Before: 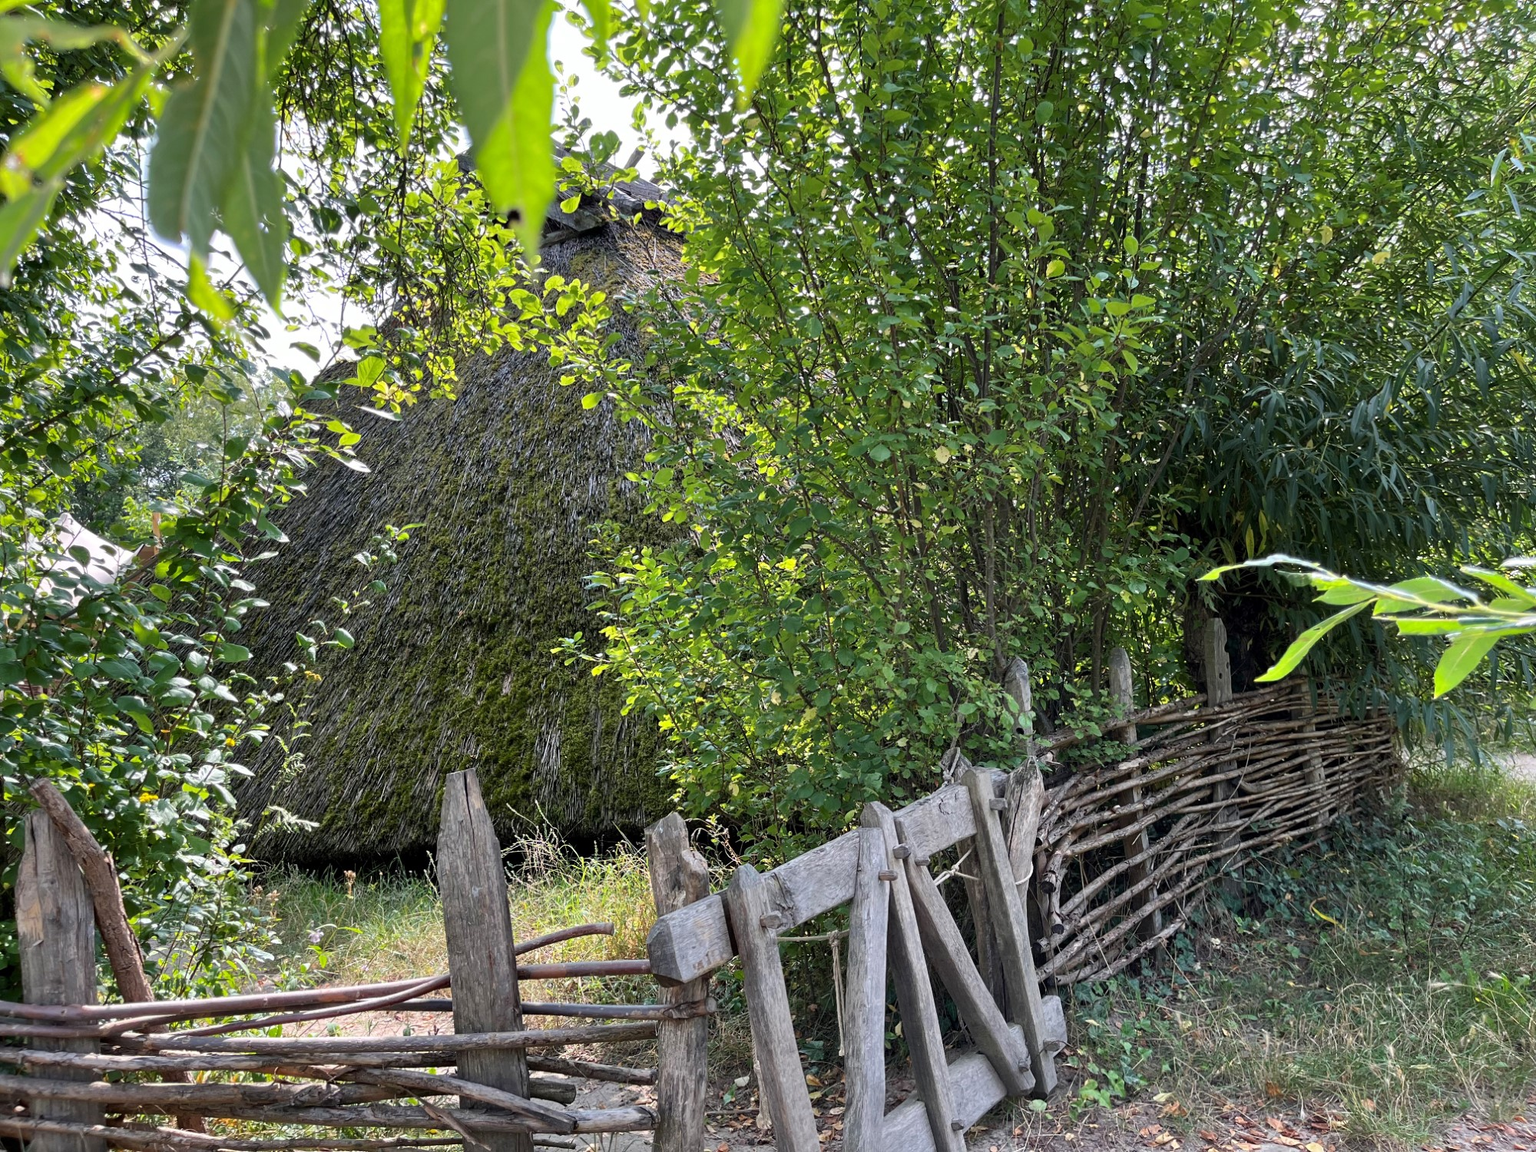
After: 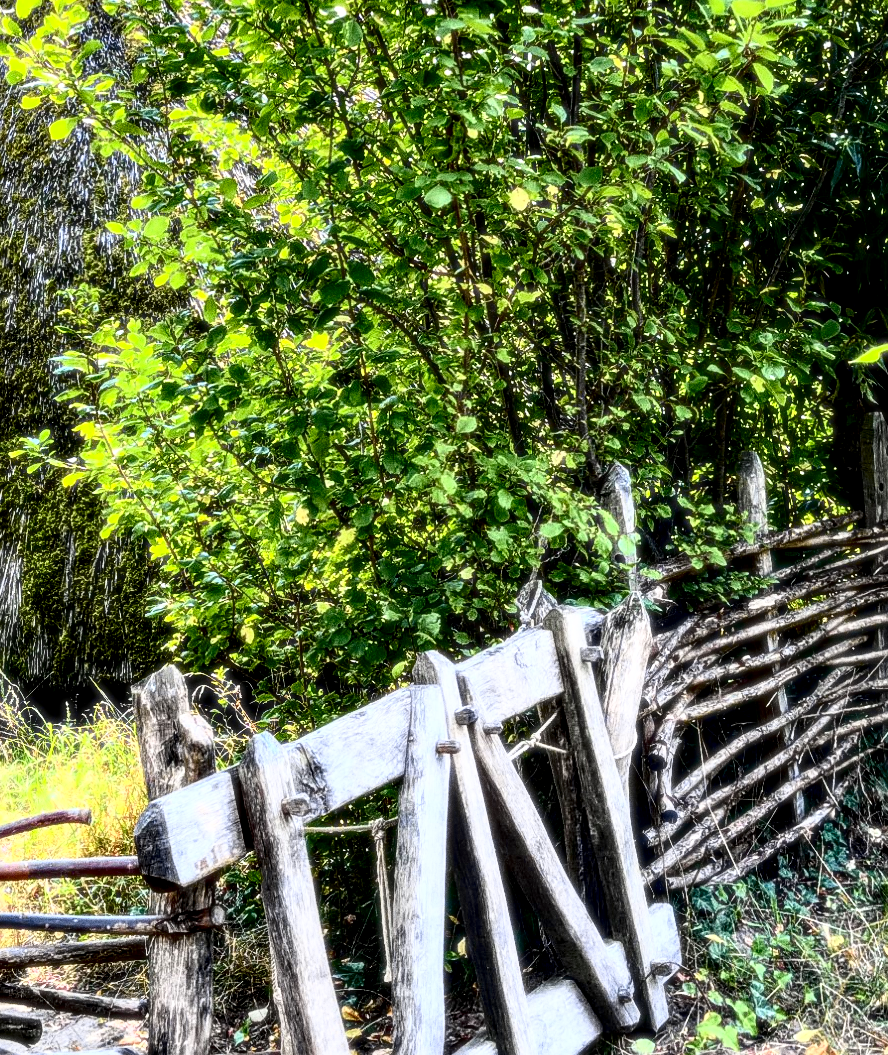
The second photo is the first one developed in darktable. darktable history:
local contrast: highlights 60%, shadows 60%, detail 160%
grain: coarseness 9.61 ISO, strength 35.62%
bloom: size 0%, threshold 54.82%, strength 8.31%
tone curve: curves: ch0 [(0, 0.006) (0.046, 0.011) (0.13, 0.062) (0.338, 0.327) (0.494, 0.55) (0.728, 0.835) (1, 1)]; ch1 [(0, 0) (0.346, 0.324) (0.45, 0.431) (0.5, 0.5) (0.522, 0.517) (0.55, 0.57) (1, 1)]; ch2 [(0, 0) (0.453, 0.418) (0.5, 0.5) (0.526, 0.524) (0.554, 0.598) (0.622, 0.679) (0.707, 0.761) (1, 1)], color space Lab, independent channels, preserve colors none
crop: left 35.432%, top 26.233%, right 20.145%, bottom 3.432%
contrast brightness saturation: contrast 0.21, brightness -0.11, saturation 0.21
sharpen: on, module defaults
